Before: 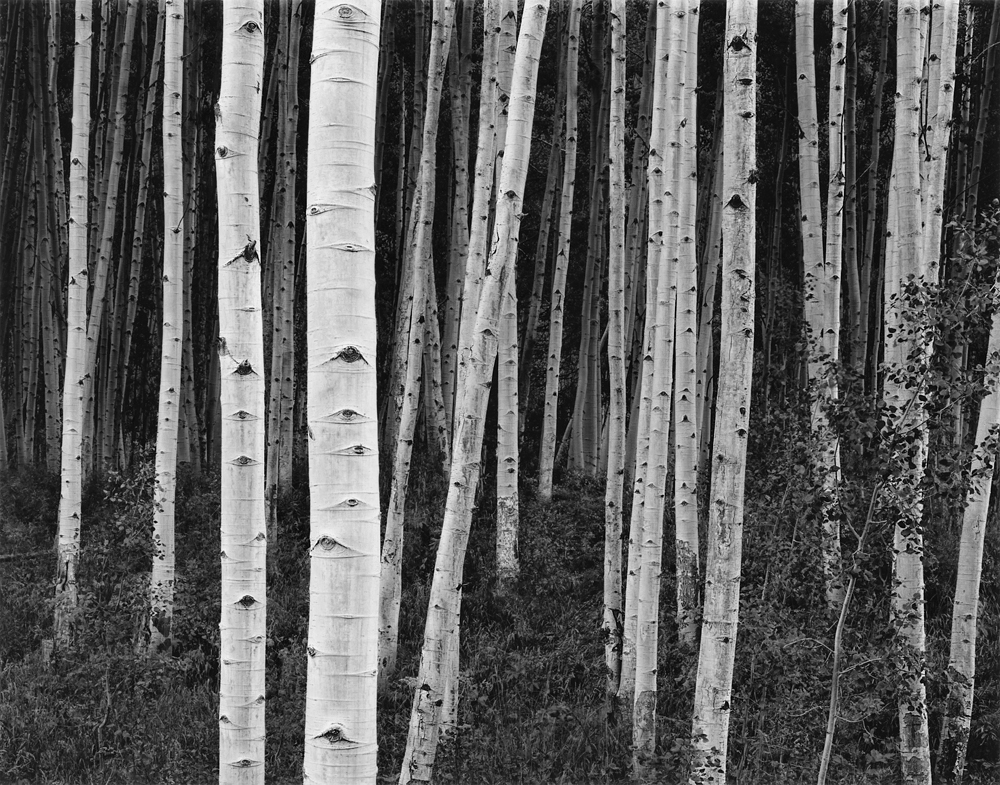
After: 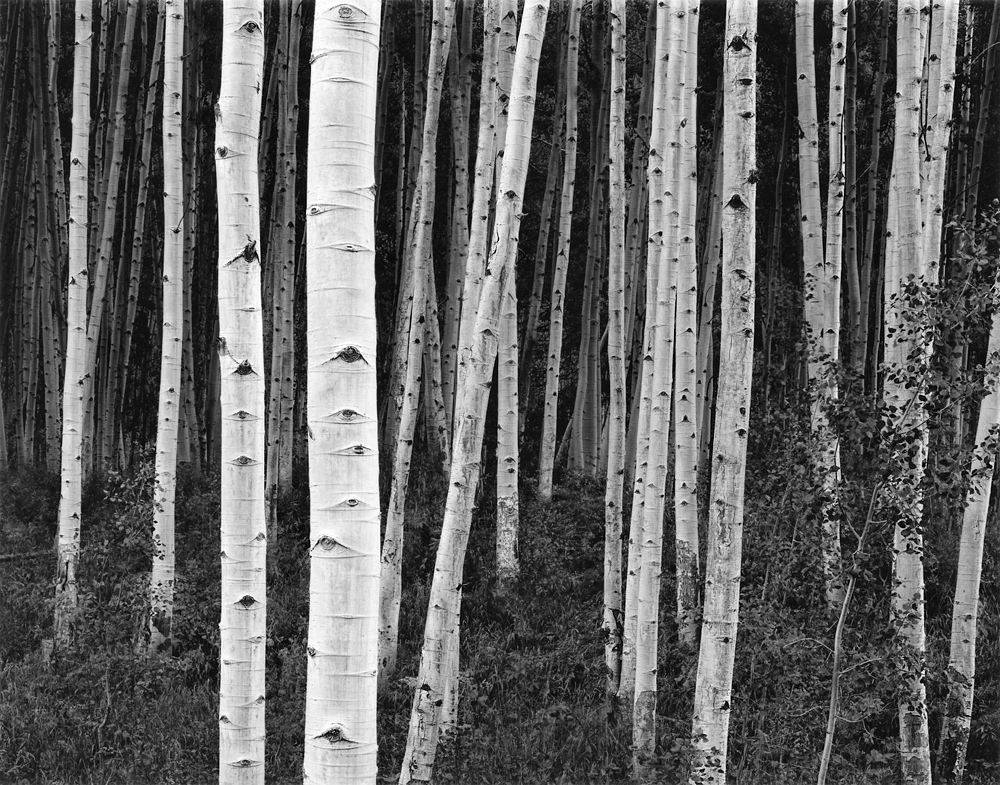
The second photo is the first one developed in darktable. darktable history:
exposure: black level correction 0.001, exposure 0.194 EV, compensate highlight preservation false
